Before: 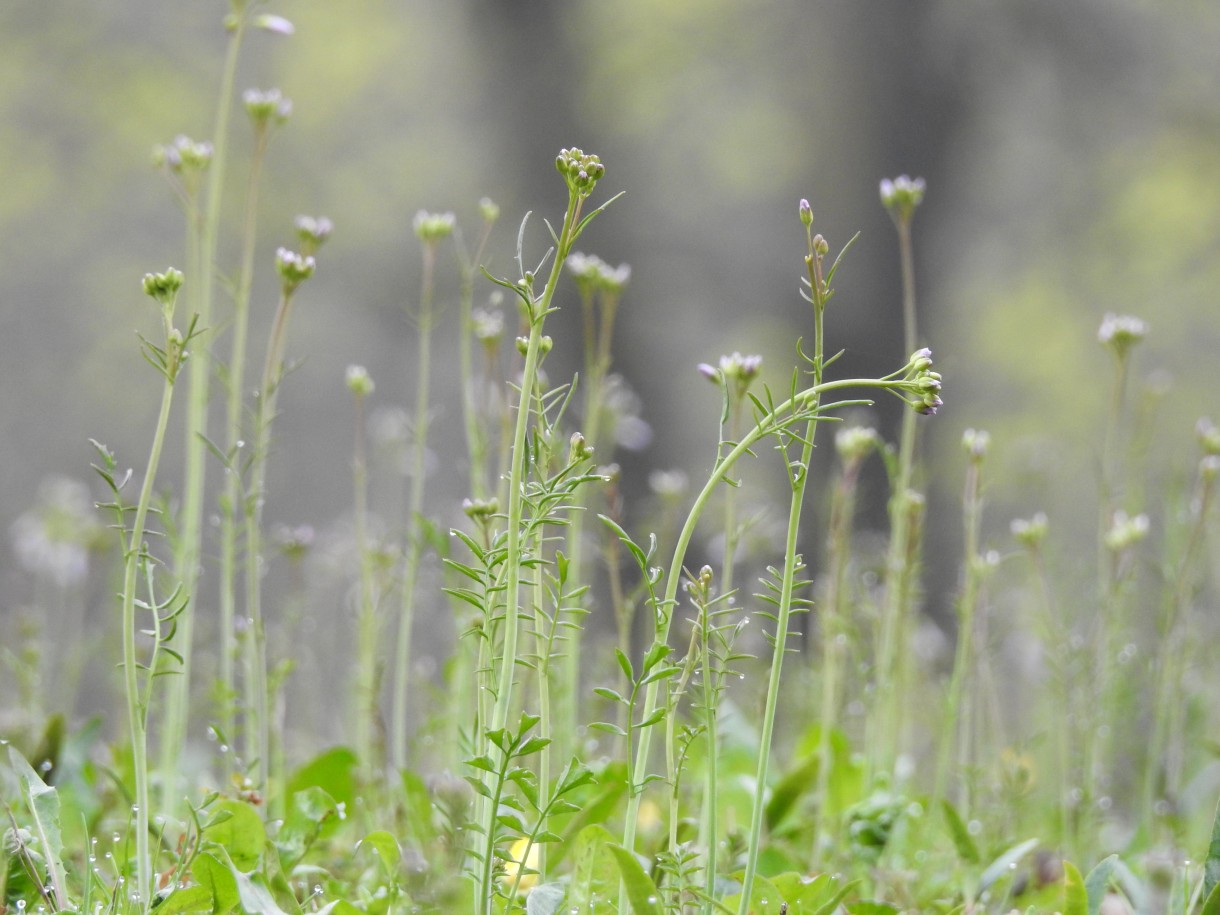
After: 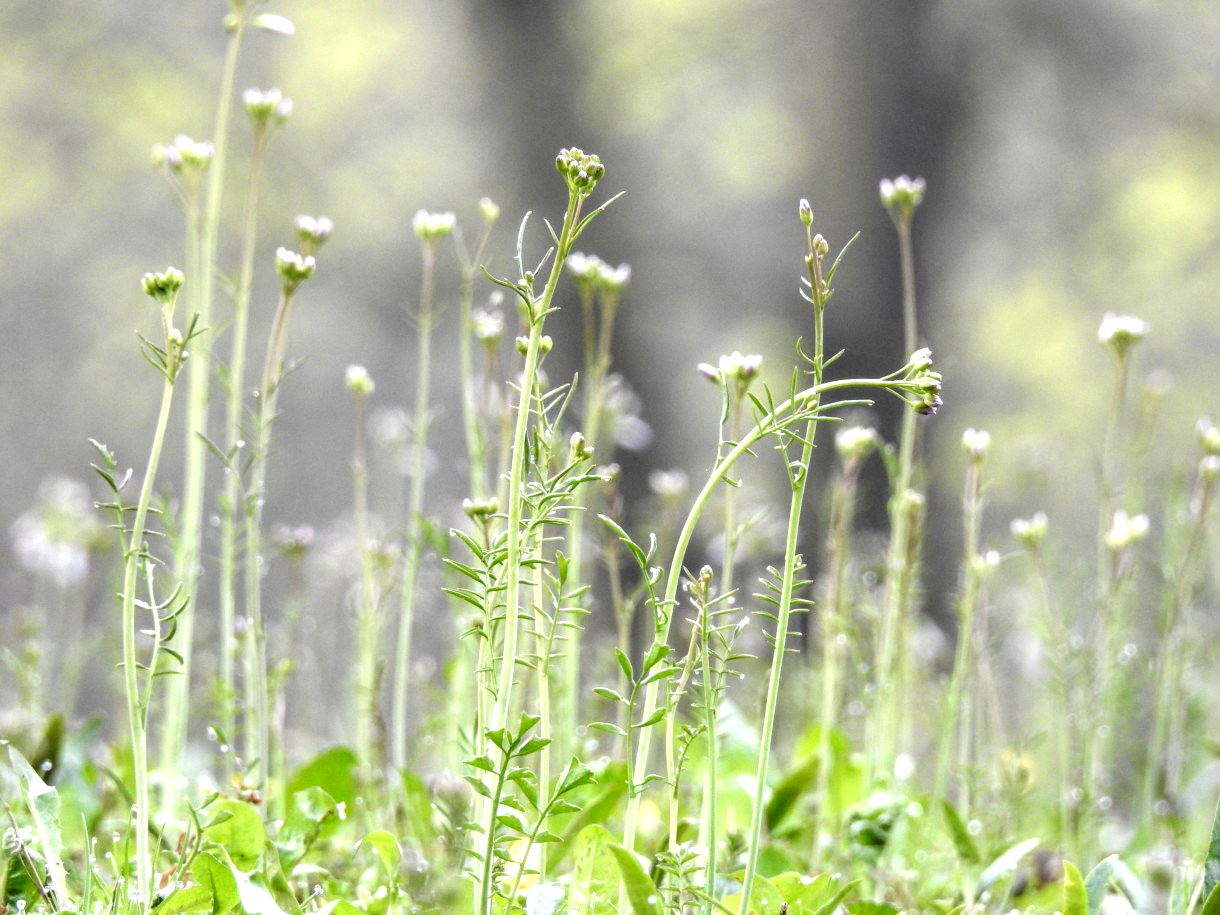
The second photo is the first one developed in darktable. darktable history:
exposure: exposure 0.6 EV, compensate highlight preservation false
local contrast: highlights 60%, shadows 60%, detail 160%
